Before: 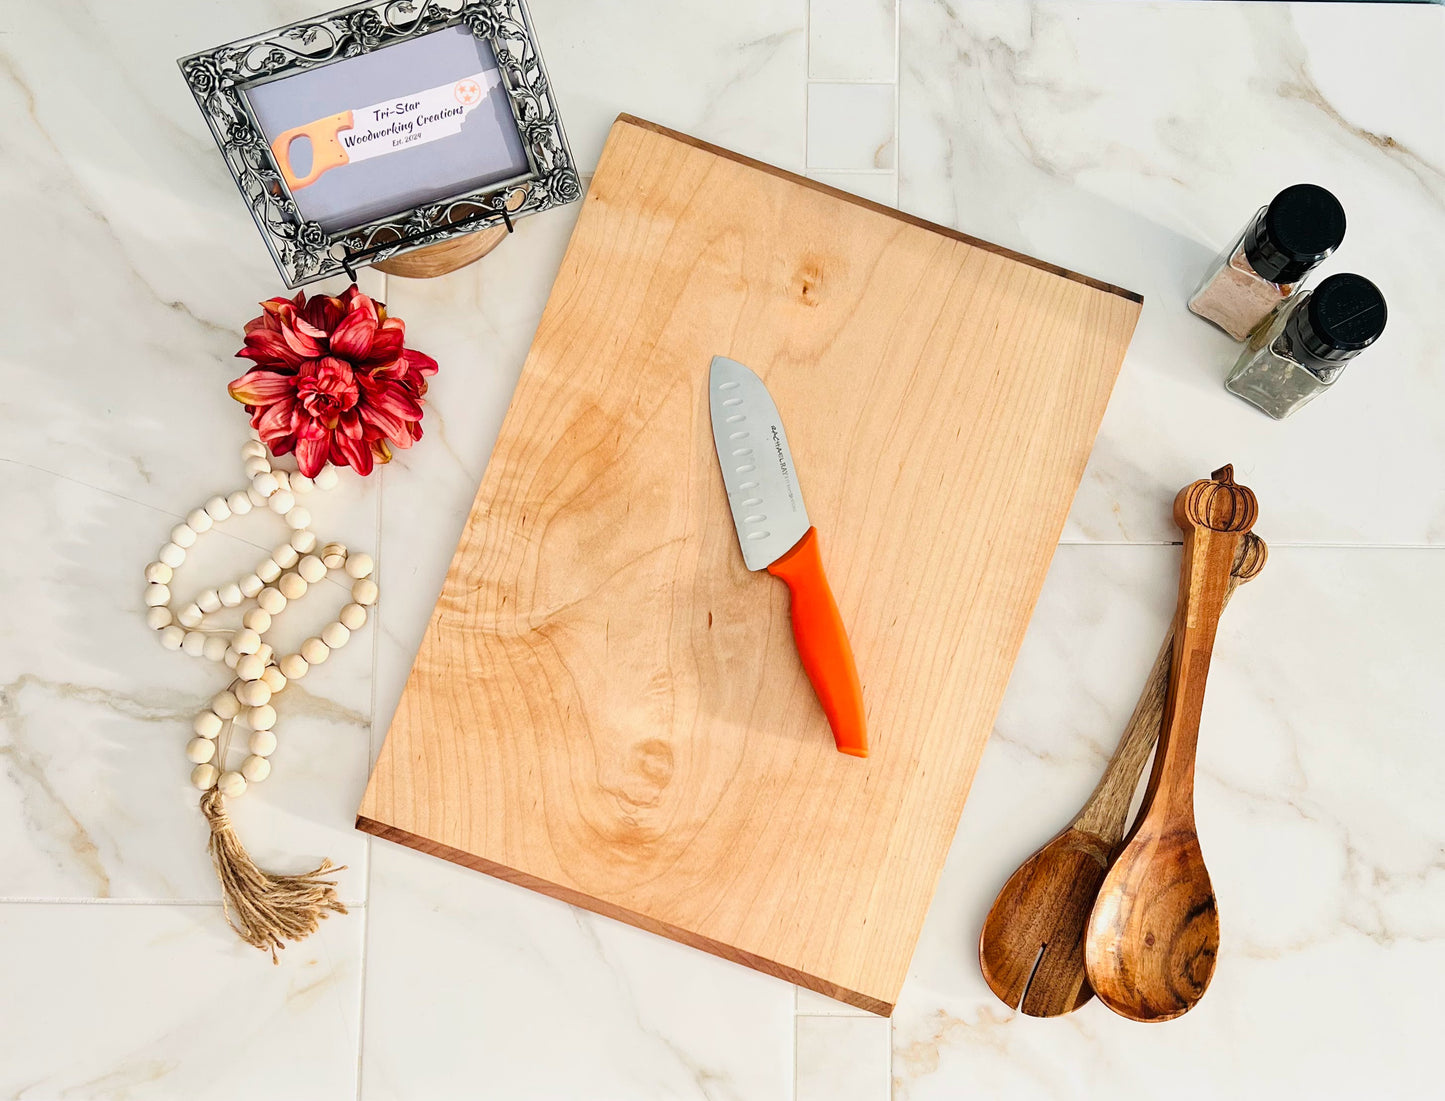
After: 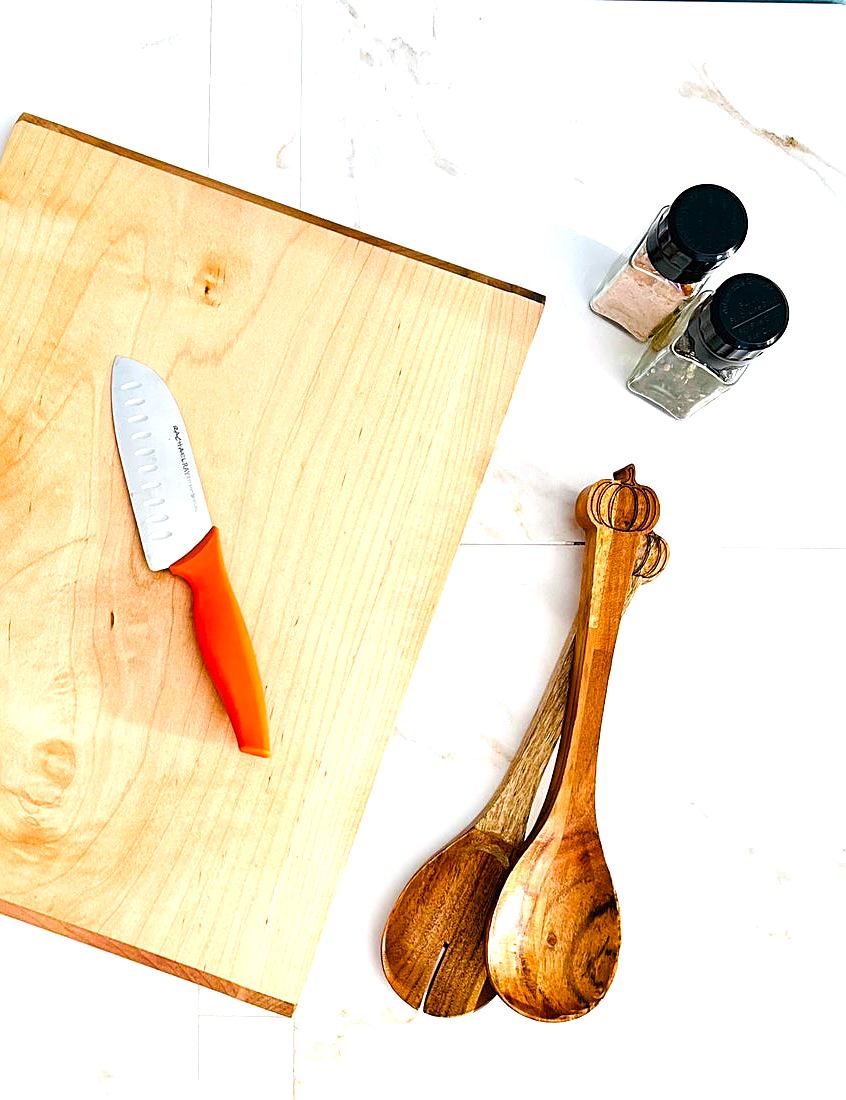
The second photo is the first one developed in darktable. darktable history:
color balance rgb: linear chroma grading › shadows -2.2%, linear chroma grading › highlights -15%, linear chroma grading › global chroma -10%, linear chroma grading › mid-tones -10%, perceptual saturation grading › global saturation 45%, perceptual saturation grading › highlights -50%, perceptual saturation grading › shadows 30%, perceptual brilliance grading › global brilliance 18%, global vibrance 45%
white balance: red 0.984, blue 1.059
sharpen: on, module defaults
crop: left 41.402%
